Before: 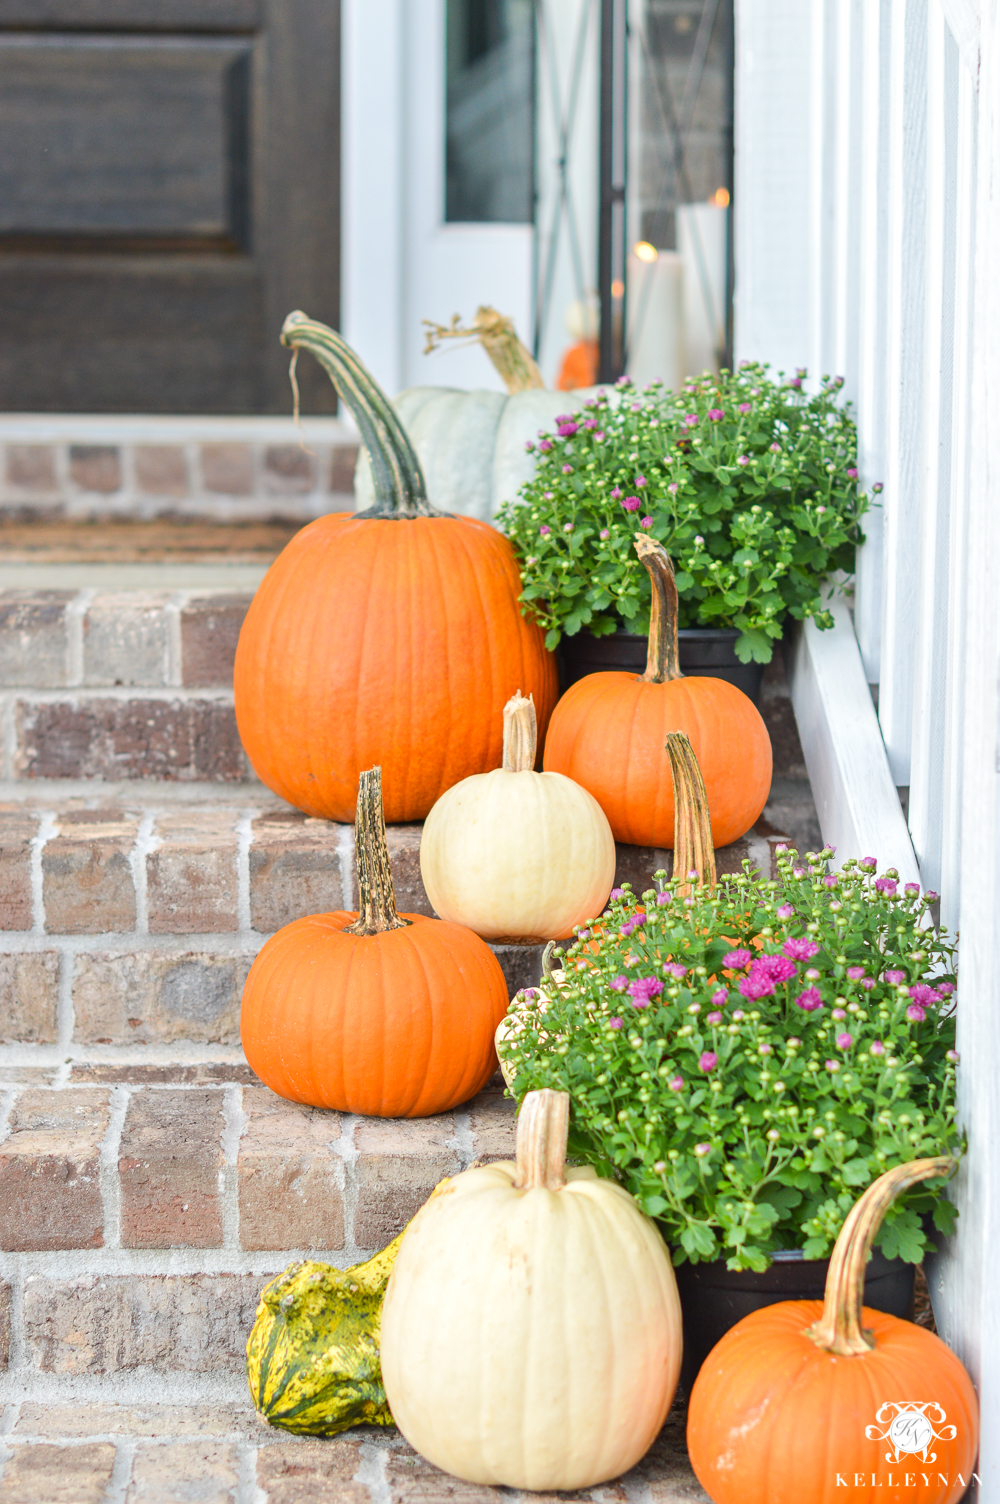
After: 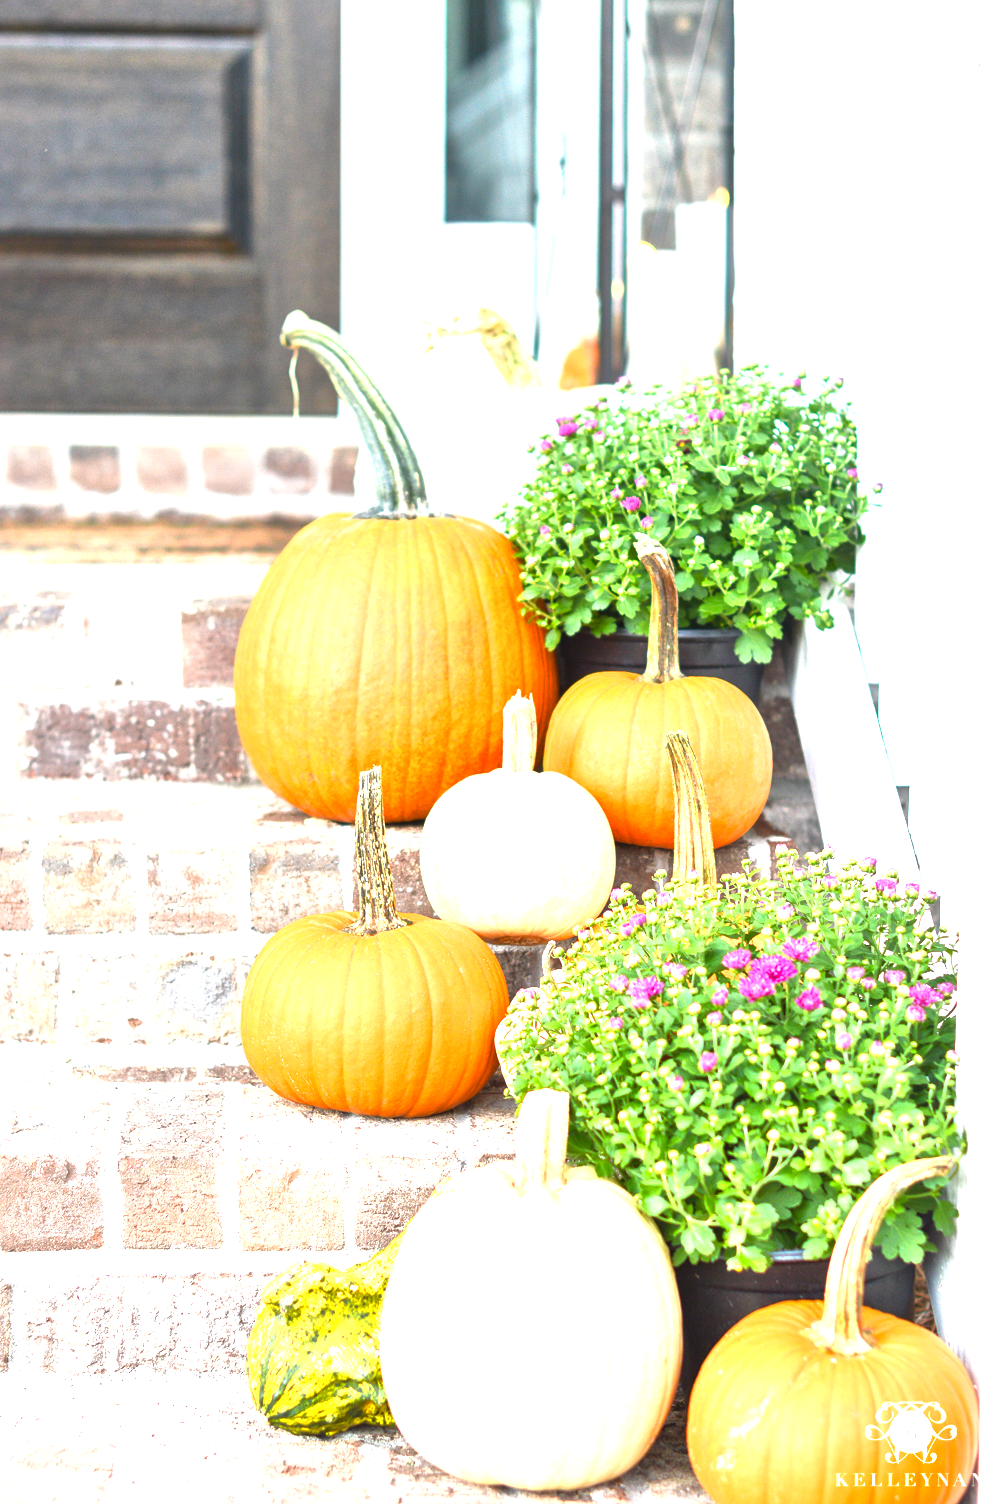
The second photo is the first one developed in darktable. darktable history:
local contrast: mode bilateral grid, contrast 20, coarseness 50, detail 144%, midtone range 0.2
exposure: black level correction 0, exposure 1.45 EV, compensate exposure bias true, compensate highlight preservation false
